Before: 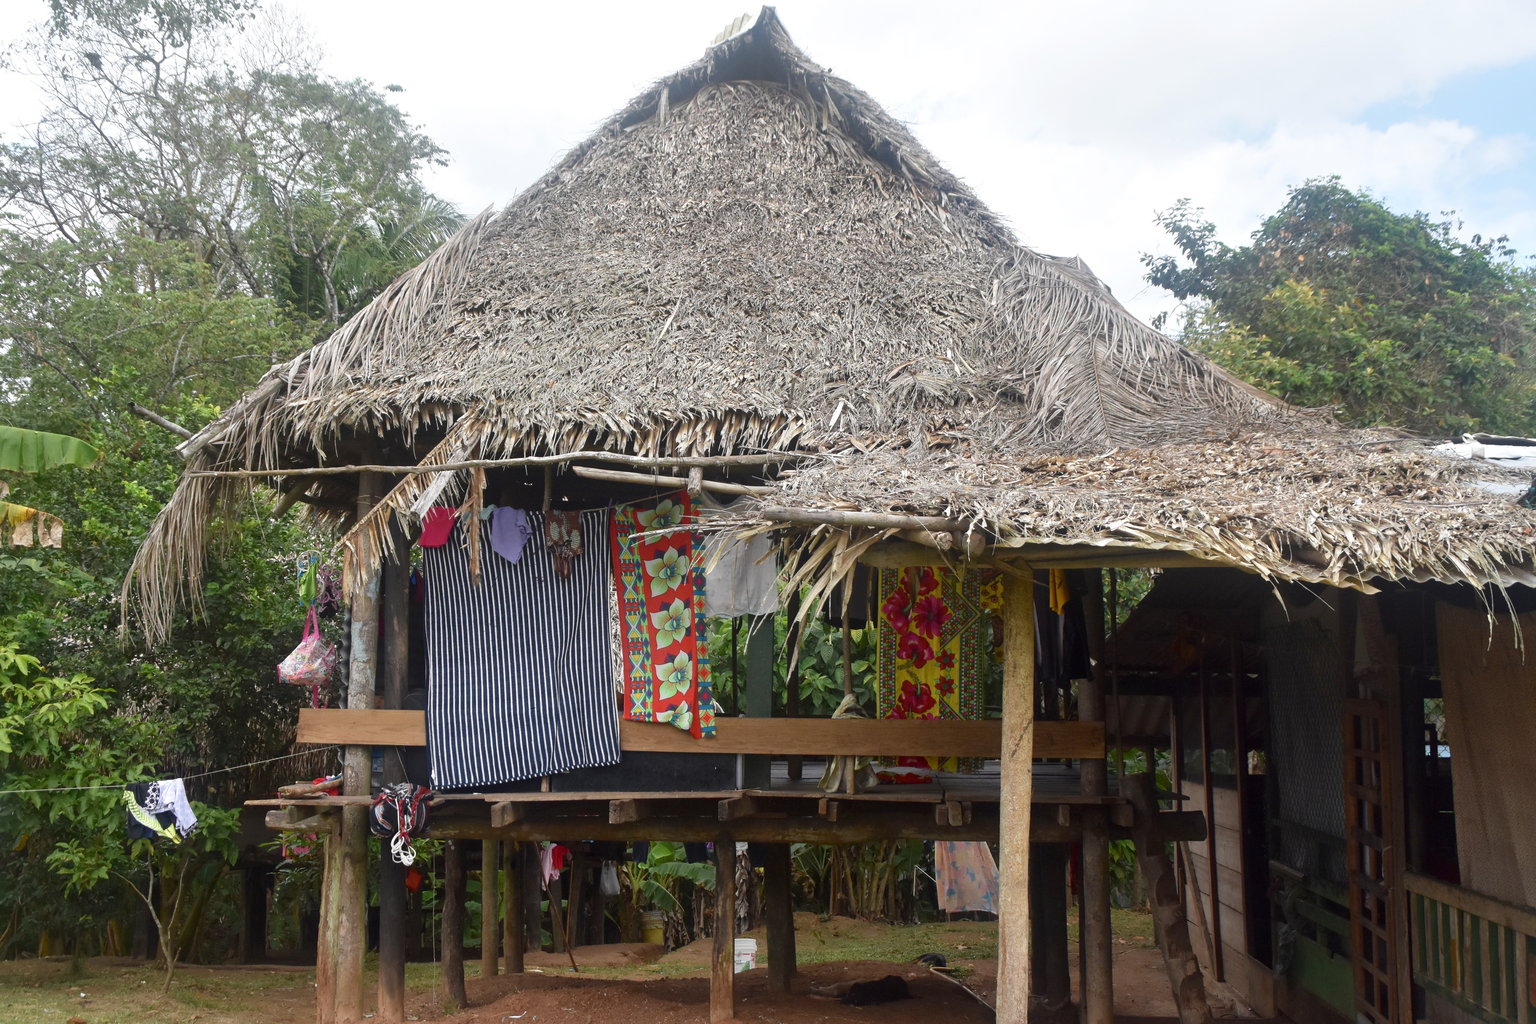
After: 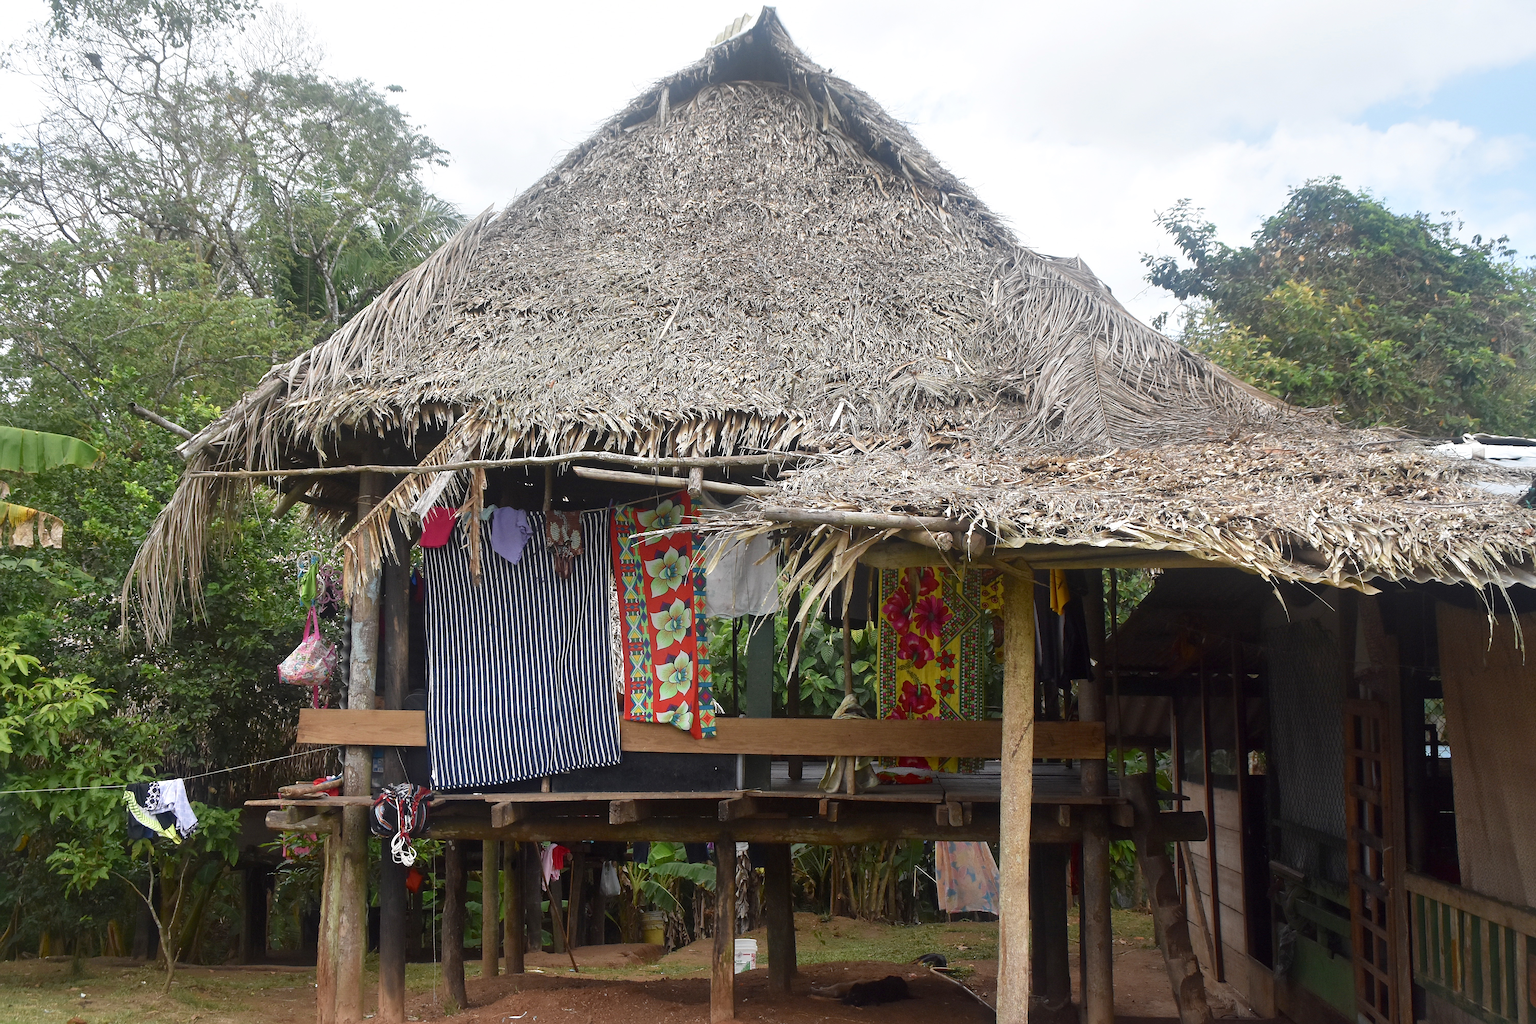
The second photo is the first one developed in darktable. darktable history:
sharpen: amount 0.57
tone equalizer: on, module defaults
